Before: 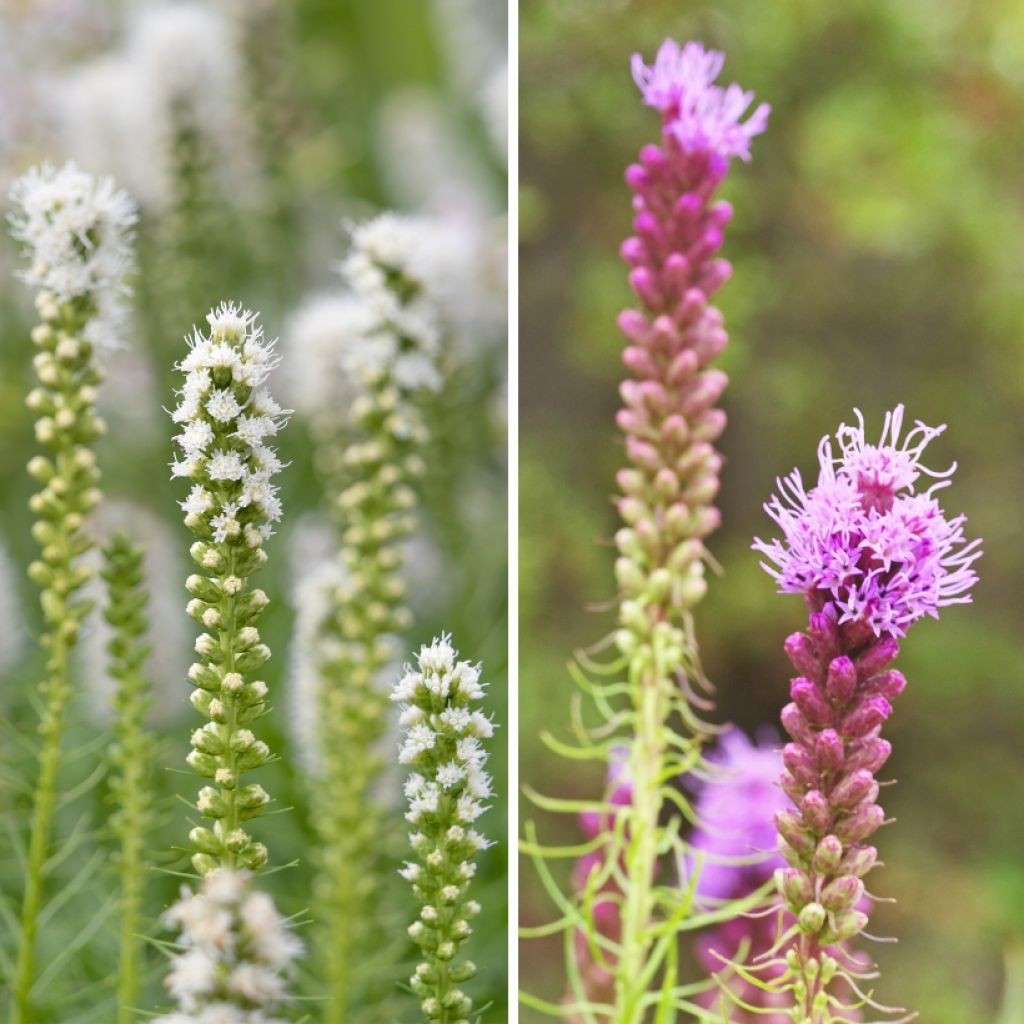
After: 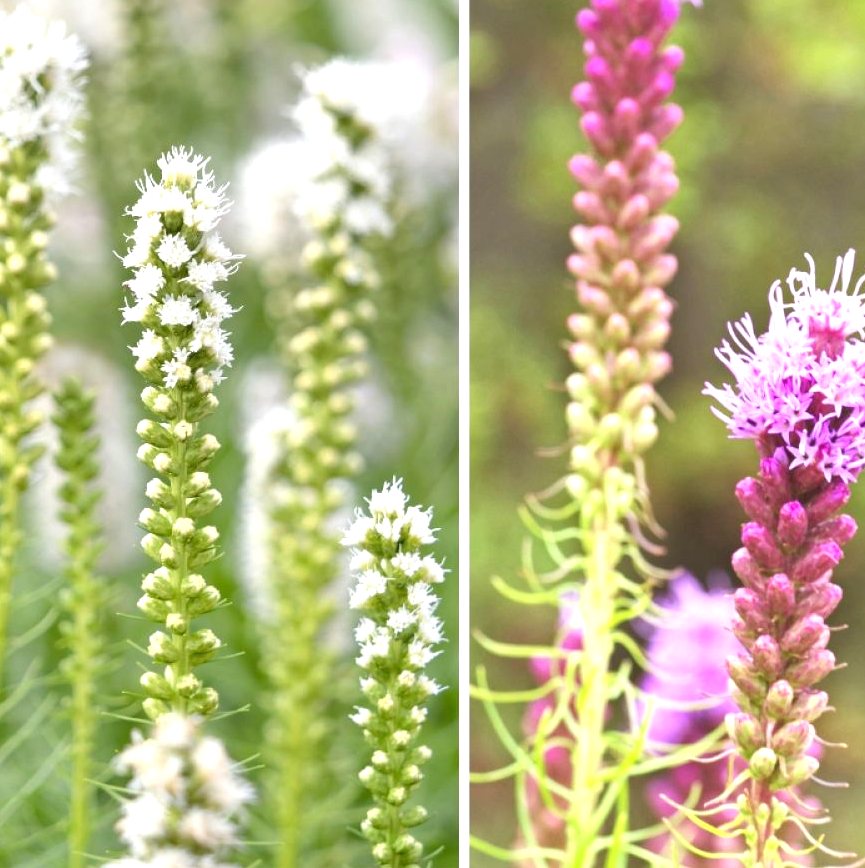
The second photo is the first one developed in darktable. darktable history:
crop and rotate: left 4.882%, top 15.234%, right 10.644%
exposure: exposure 0.716 EV, compensate highlight preservation false
